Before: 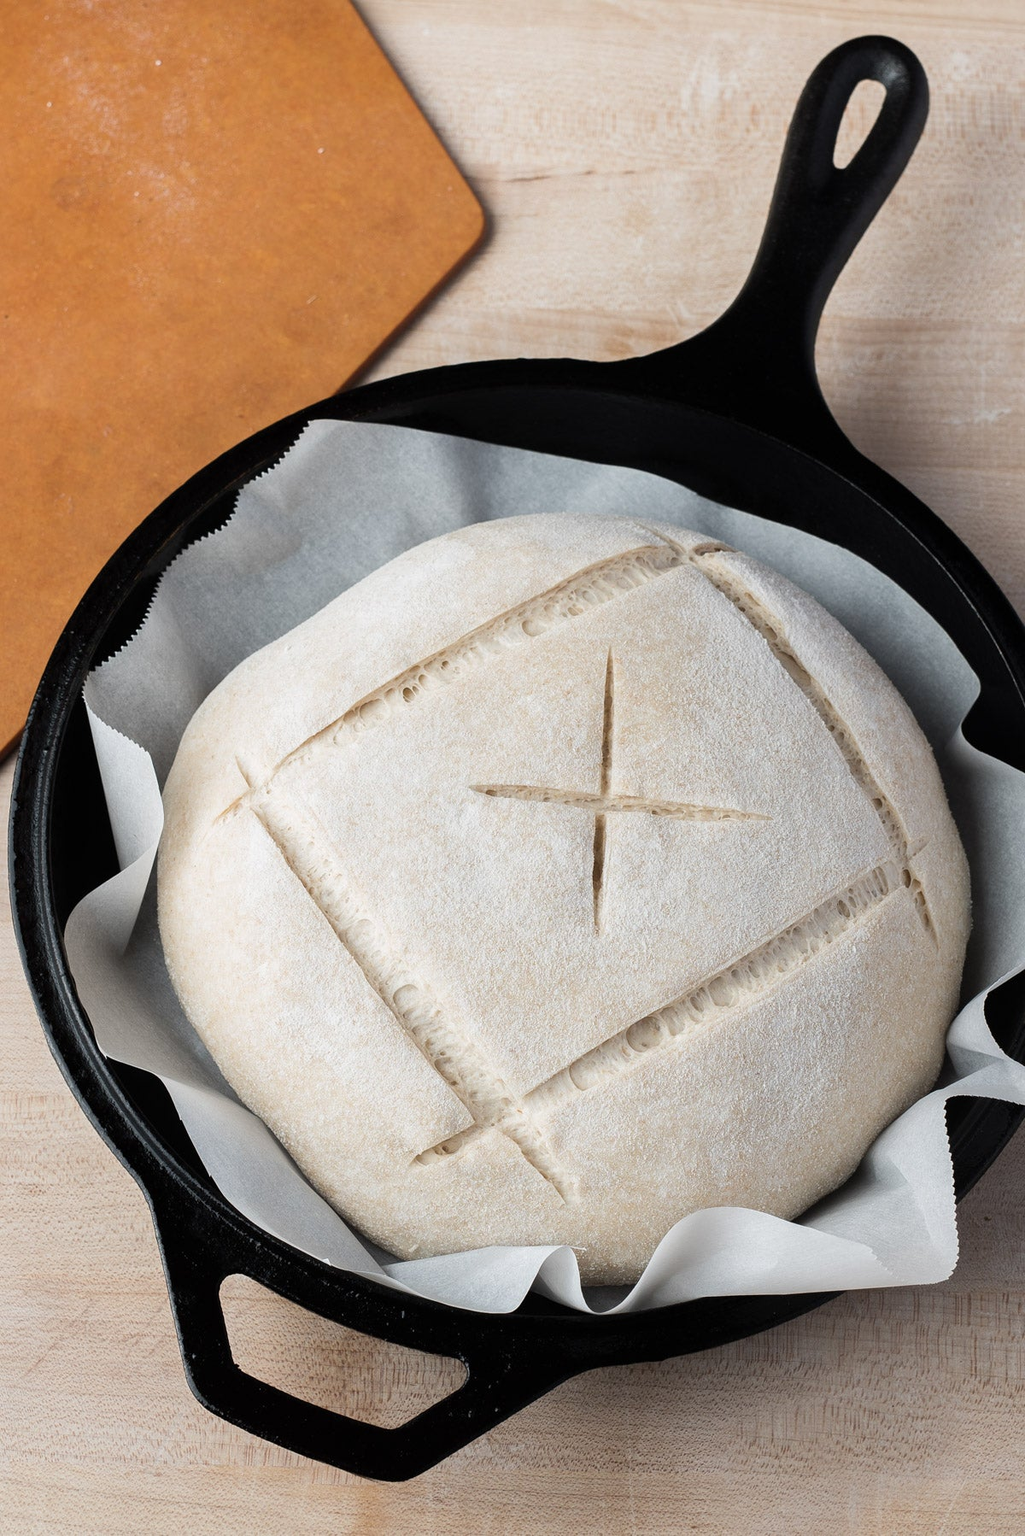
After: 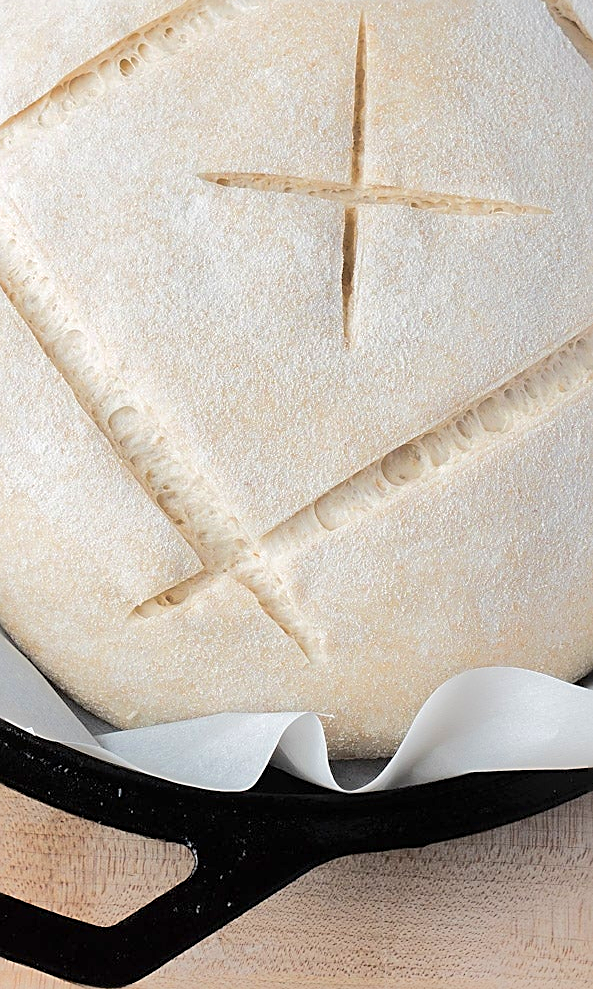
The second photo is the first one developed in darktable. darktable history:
crop: left 29.396%, top 41.516%, right 21.15%, bottom 3.478%
shadows and highlights: on, module defaults
sharpen: on, module defaults
tone equalizer: -7 EV 0.156 EV, -6 EV 0.632 EV, -5 EV 1.12 EV, -4 EV 1.33 EV, -3 EV 1.14 EV, -2 EV 0.6 EV, -1 EV 0.152 EV, edges refinement/feathering 500, mask exposure compensation -1.57 EV, preserve details no
